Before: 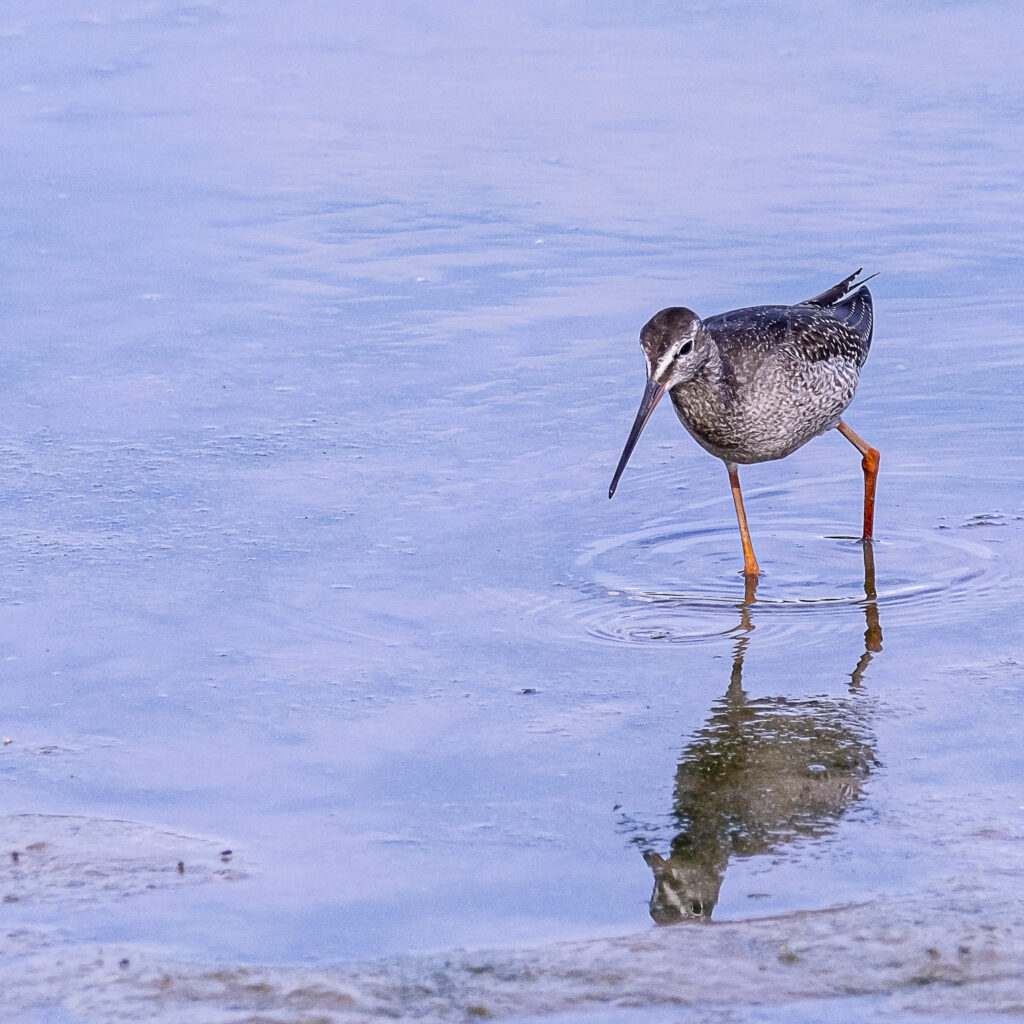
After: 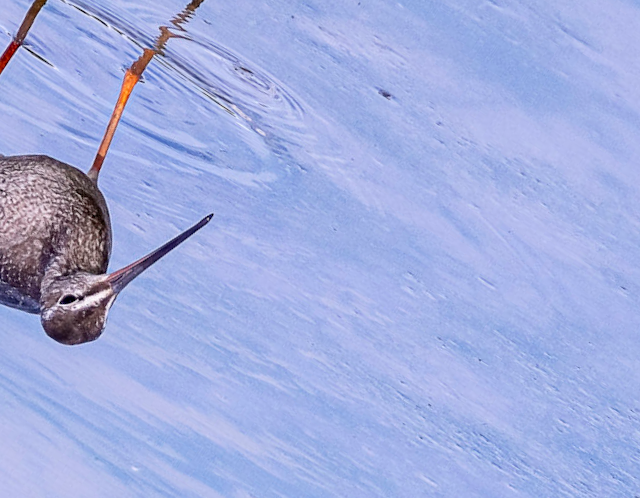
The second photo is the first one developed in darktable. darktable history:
crop and rotate: angle 147.61°, left 9.207%, top 15.642%, right 4.474%, bottom 17.145%
